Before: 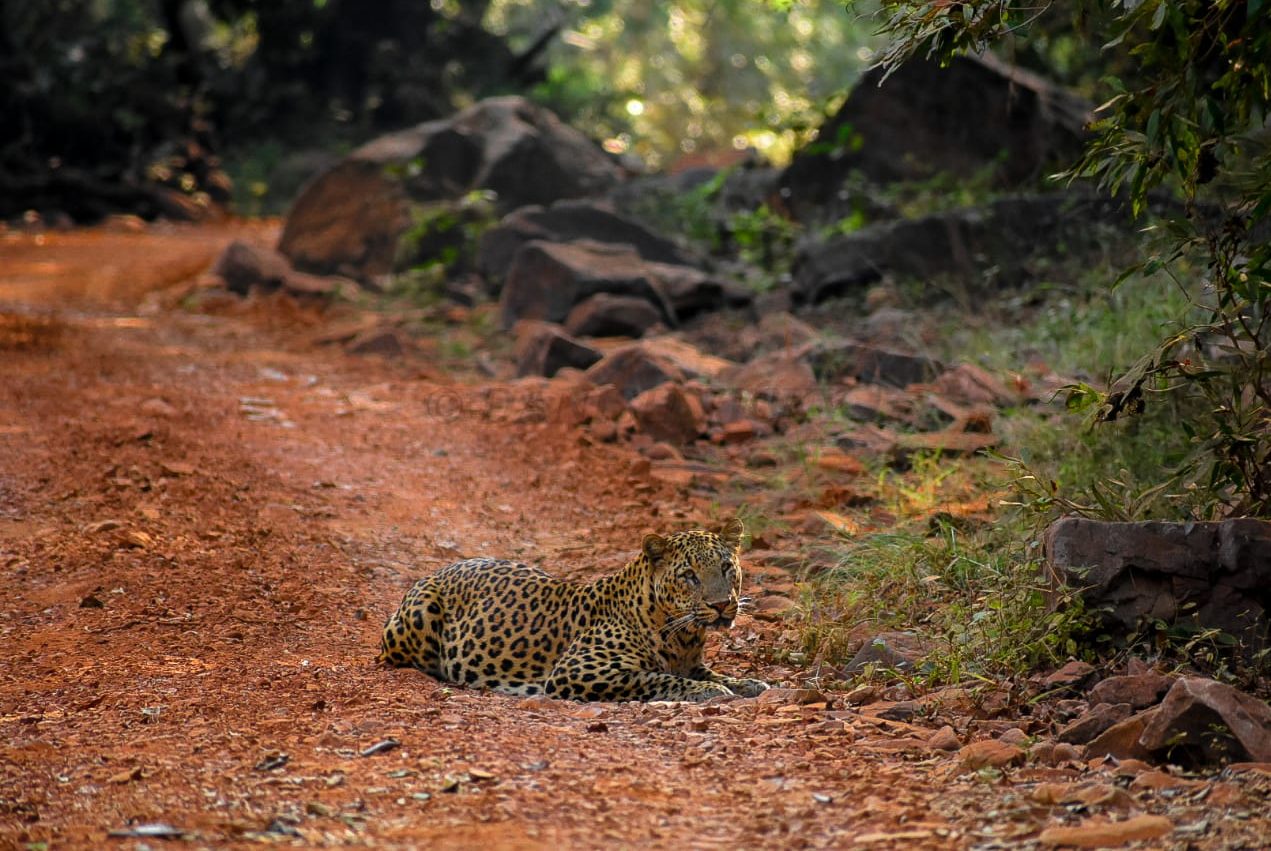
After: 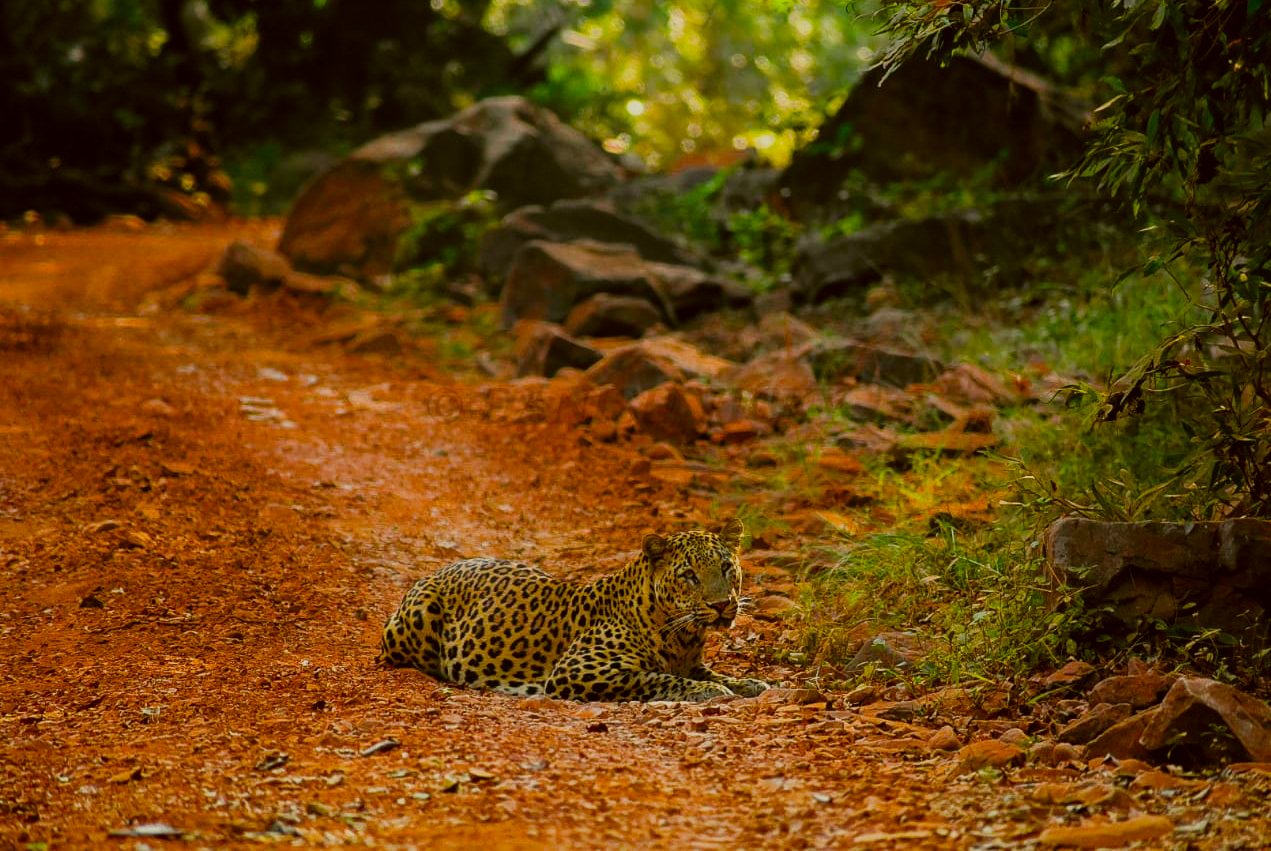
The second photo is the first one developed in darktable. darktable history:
color correction: highlights a* -1.43, highlights b* 10.12, shadows a* 0.395, shadows b* 19.35
sigmoid: contrast 1.05, skew -0.15
color balance rgb: linear chroma grading › global chroma 9%, perceptual saturation grading › global saturation 36%, perceptual saturation grading › shadows 35%, perceptual brilliance grading › global brilliance 15%, perceptual brilliance grading › shadows -35%, global vibrance 15%
